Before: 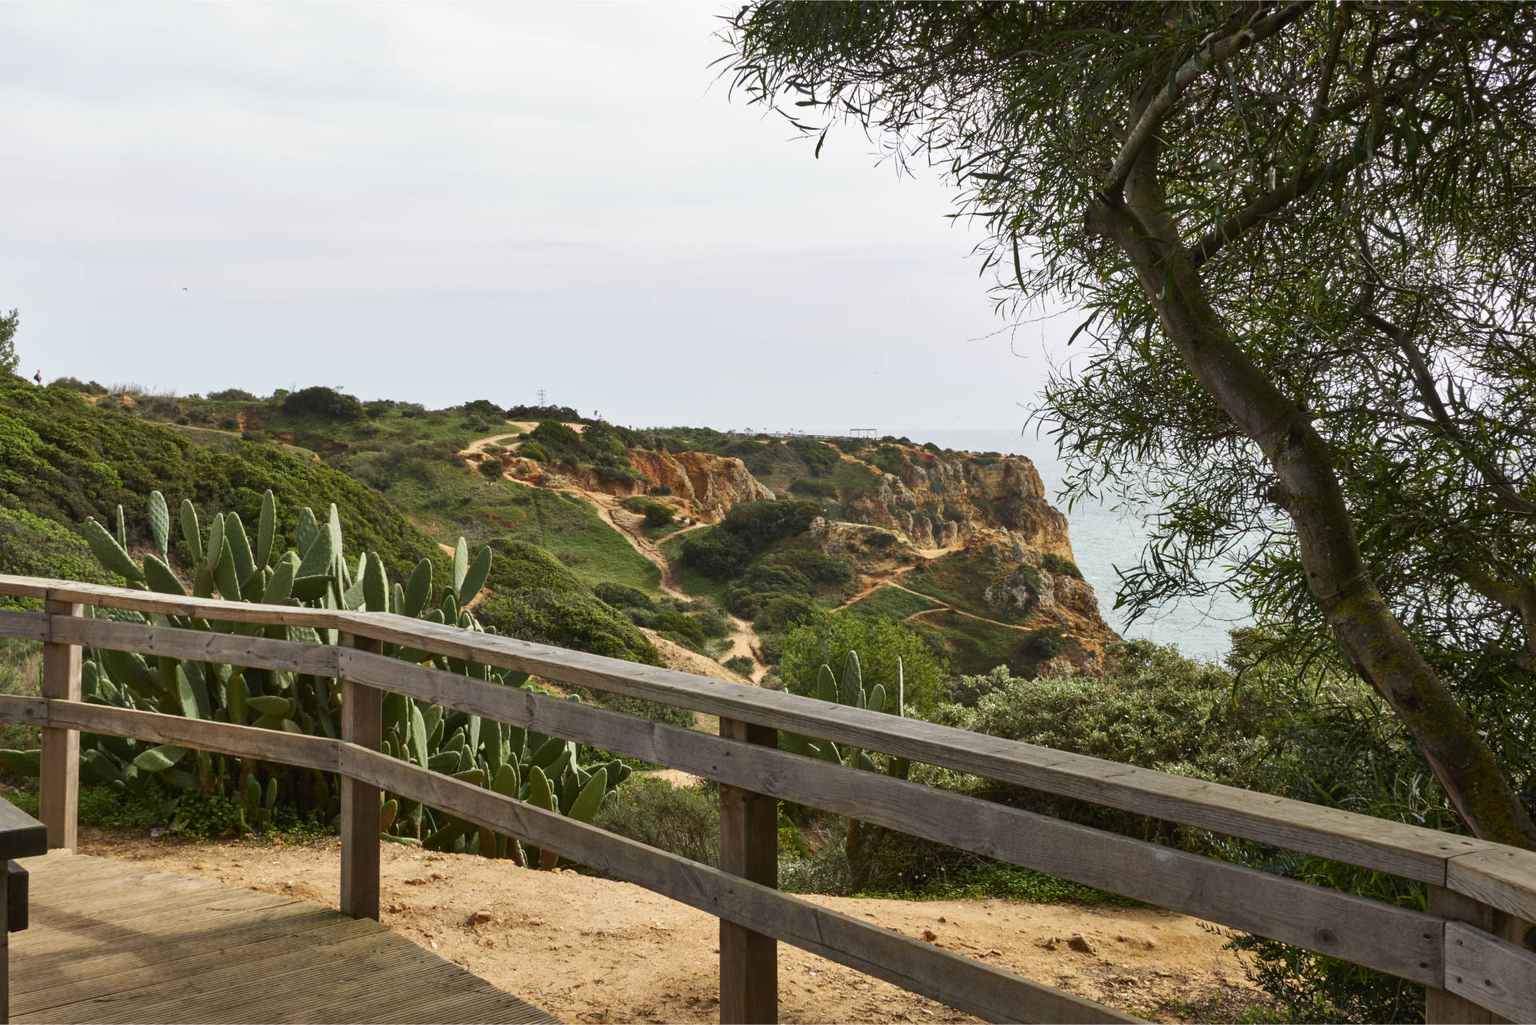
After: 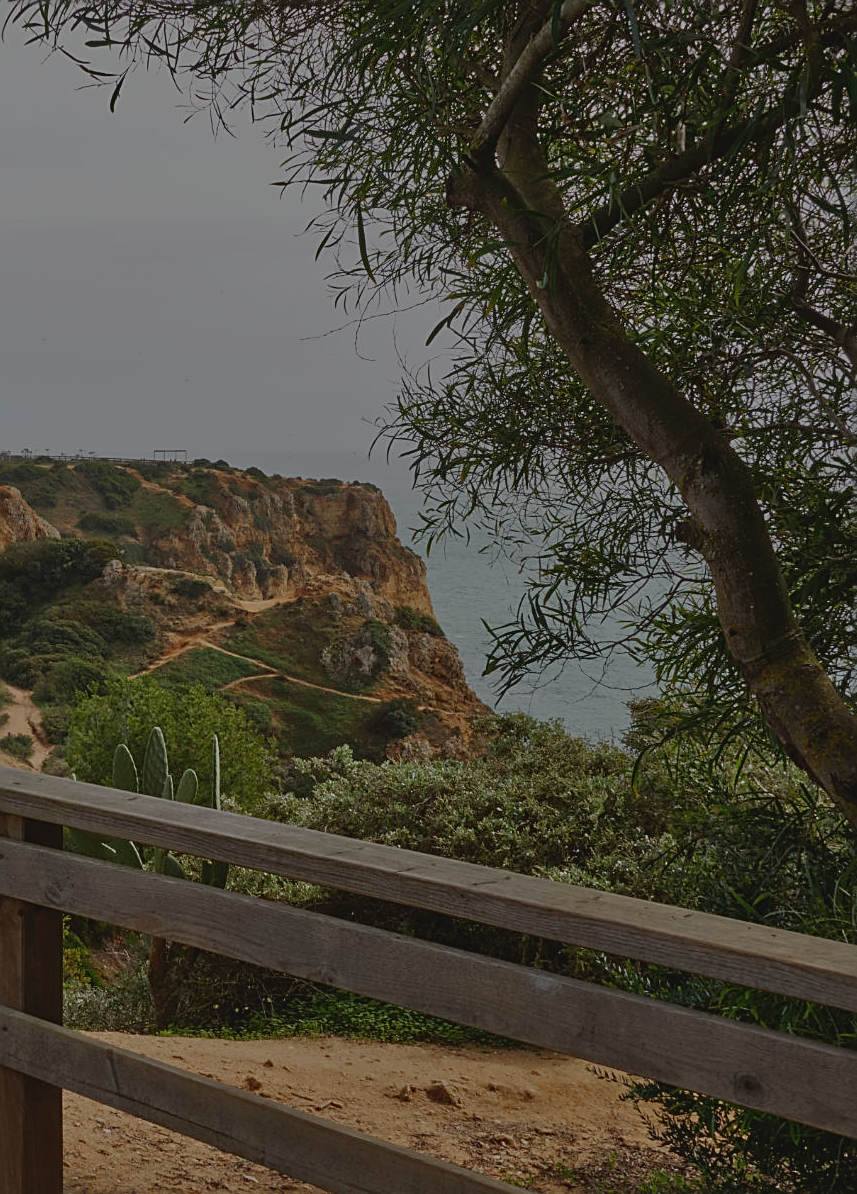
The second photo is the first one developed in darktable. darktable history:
crop: left 47.394%, top 6.772%, right 7.962%
exposure: exposure -0.935 EV, compensate highlight preservation false
contrast brightness saturation: contrast -0.092, saturation -0.097
sharpen: amount 0.593
tone equalizer: -8 EV -0.036 EV, -7 EV 0.03 EV, -6 EV -0.007 EV, -5 EV 0.005 EV, -4 EV -0.052 EV, -3 EV -0.235 EV, -2 EV -0.691 EV, -1 EV -0.965 EV, +0 EV -0.976 EV
